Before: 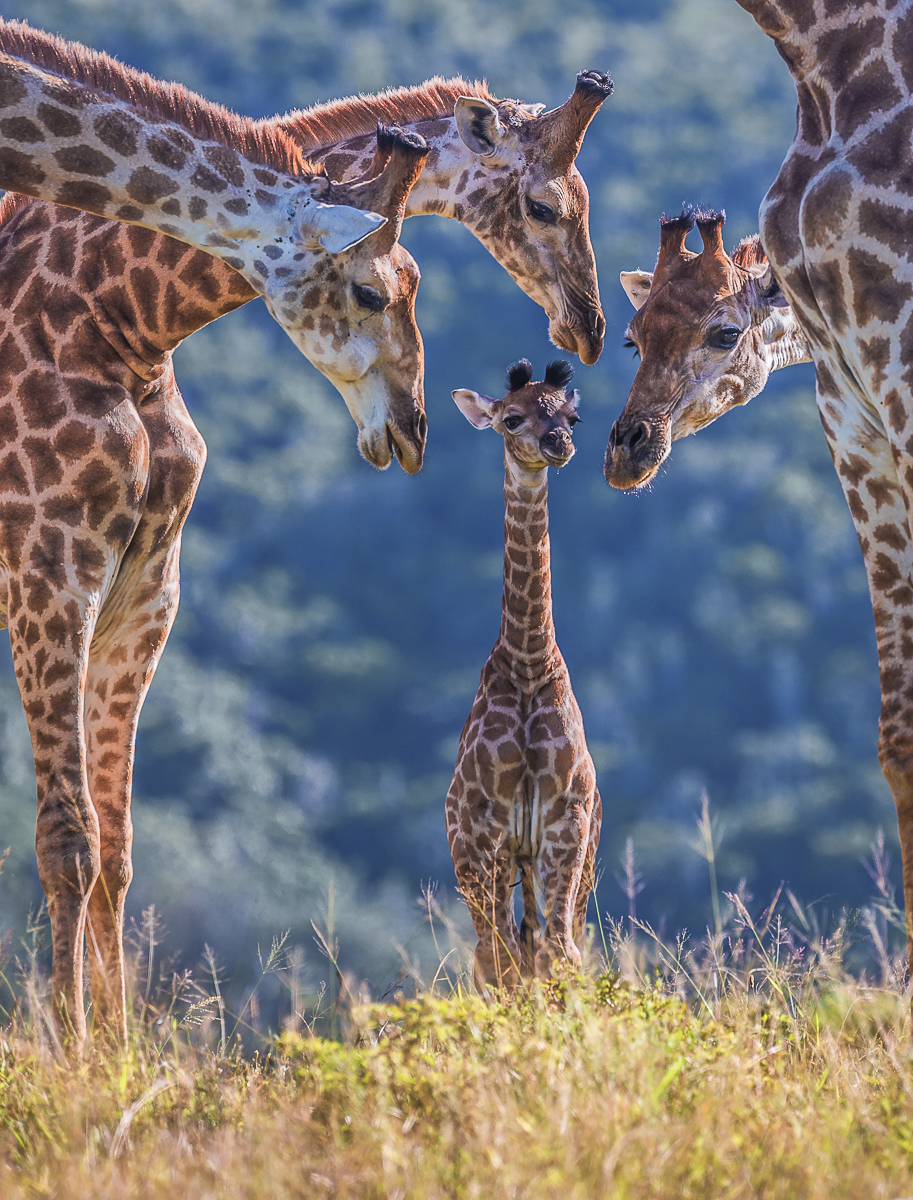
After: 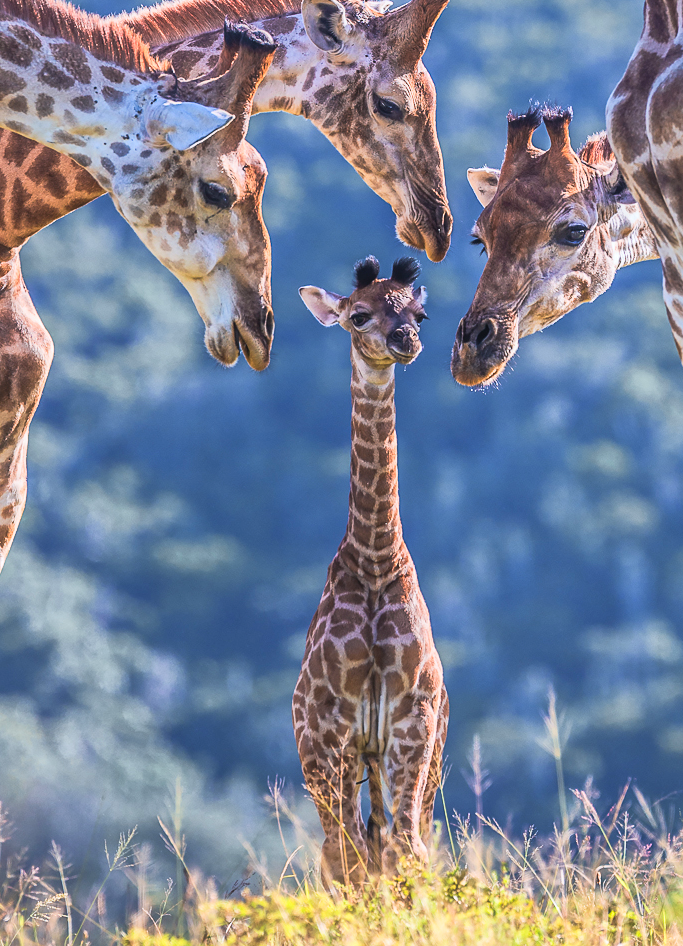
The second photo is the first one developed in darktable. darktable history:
crop: left 16.768%, top 8.653%, right 8.362%, bottom 12.485%
contrast brightness saturation: contrast 0.2, brightness 0.16, saturation 0.22
